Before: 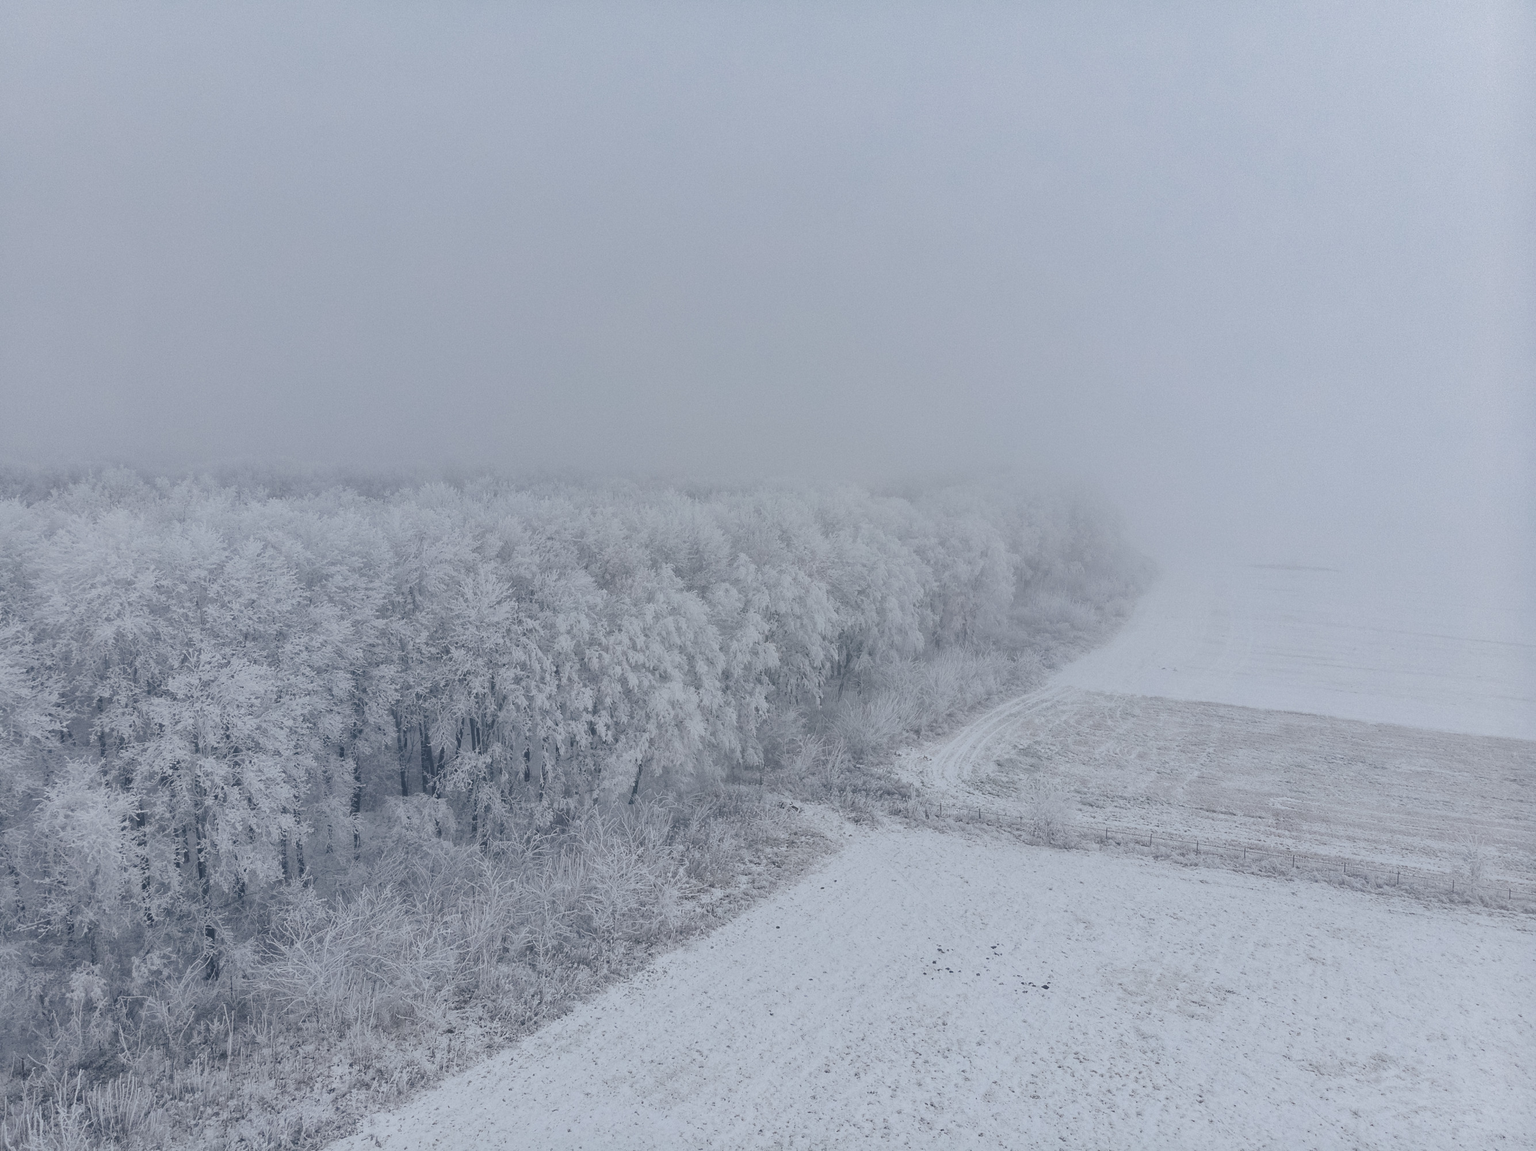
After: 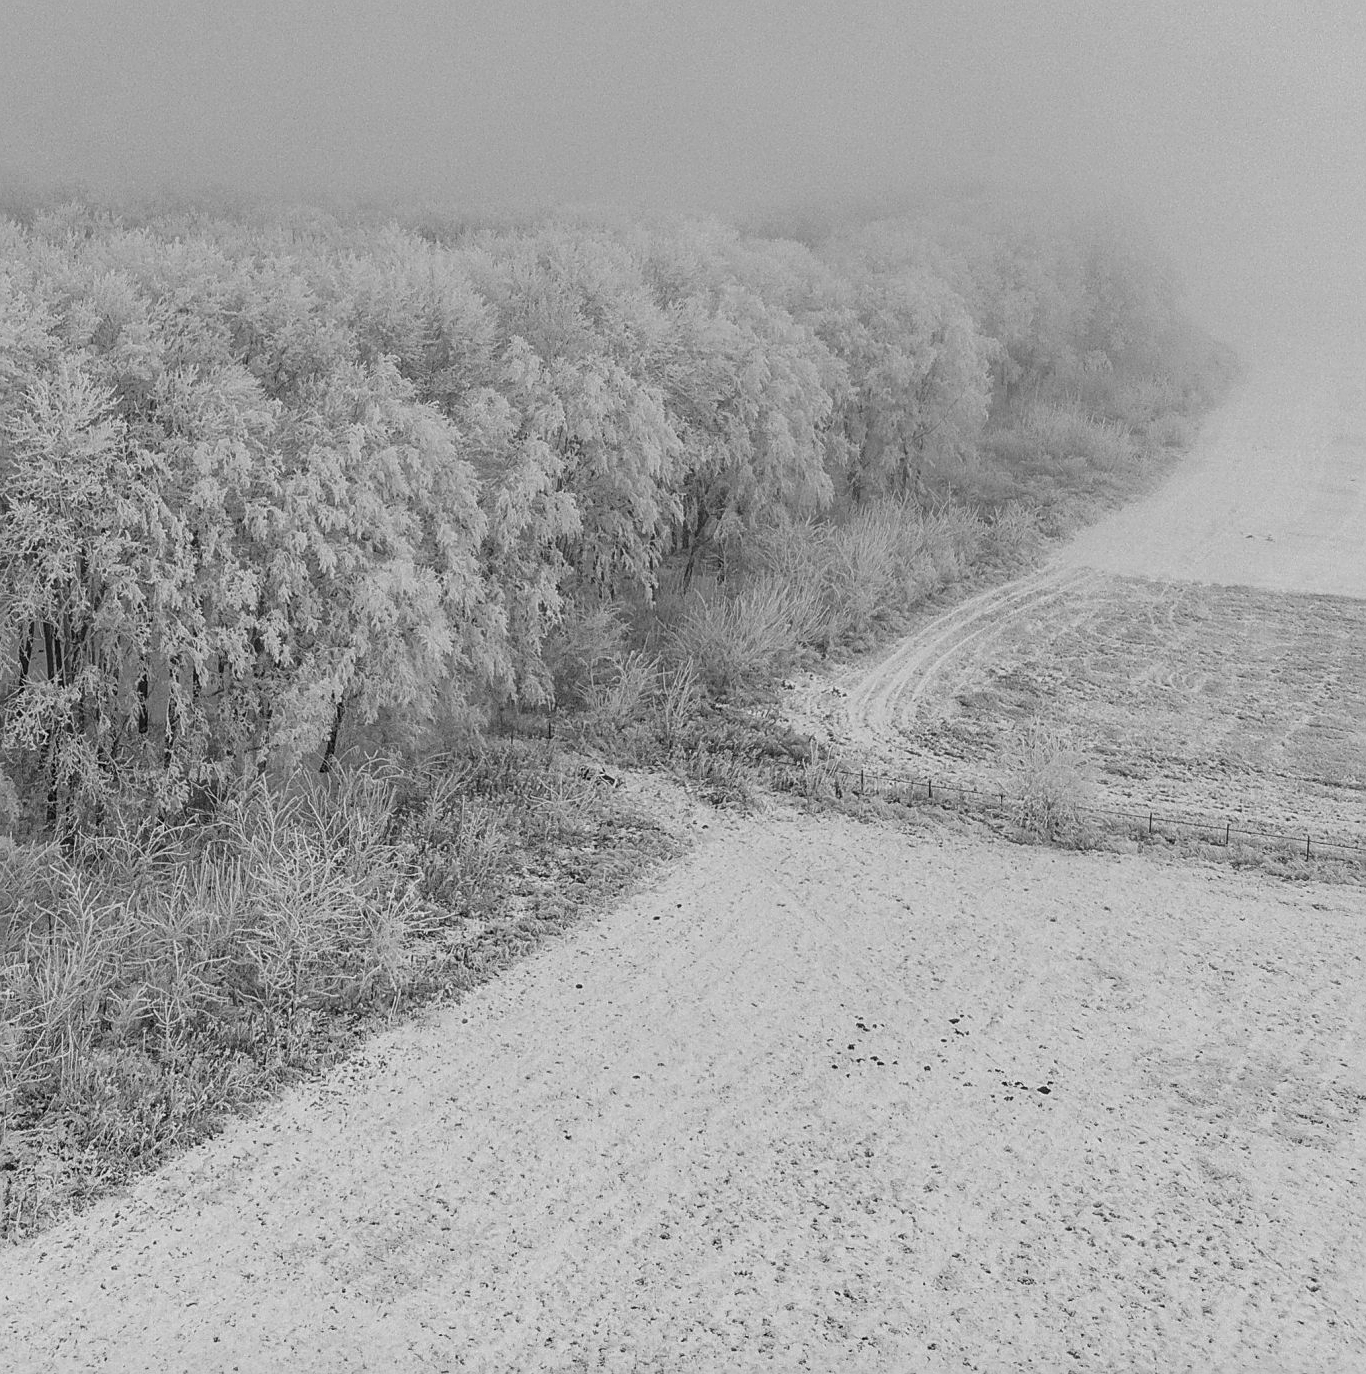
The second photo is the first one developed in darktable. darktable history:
crop and rotate: left 28.955%, top 31.267%, right 19.865%
color zones: curves: ch1 [(0, -0.394) (0.143, -0.394) (0.286, -0.394) (0.429, -0.392) (0.571, -0.391) (0.714, -0.391) (0.857, -0.391) (1, -0.394)]
local contrast: highlights 60%, shadows 61%, detail 160%
sharpen: on, module defaults
